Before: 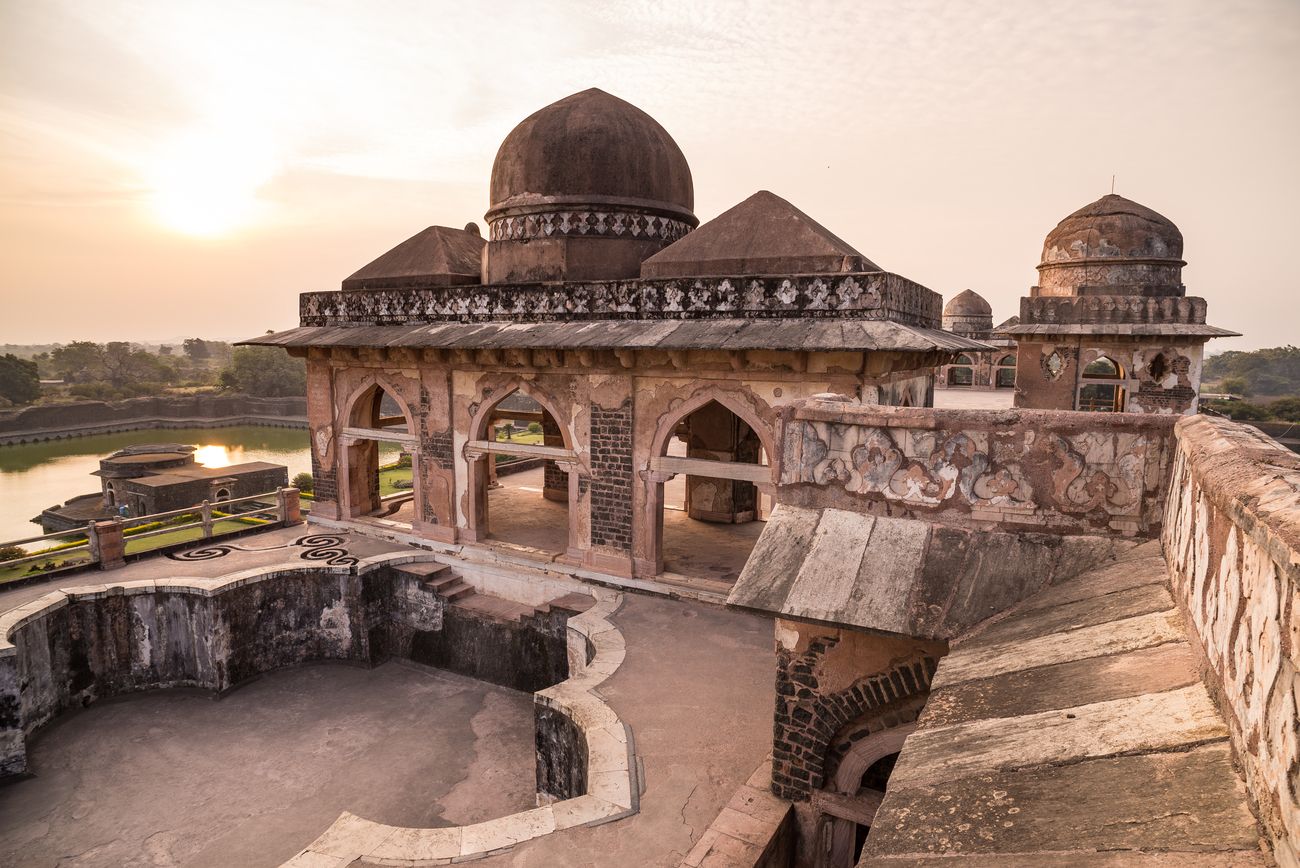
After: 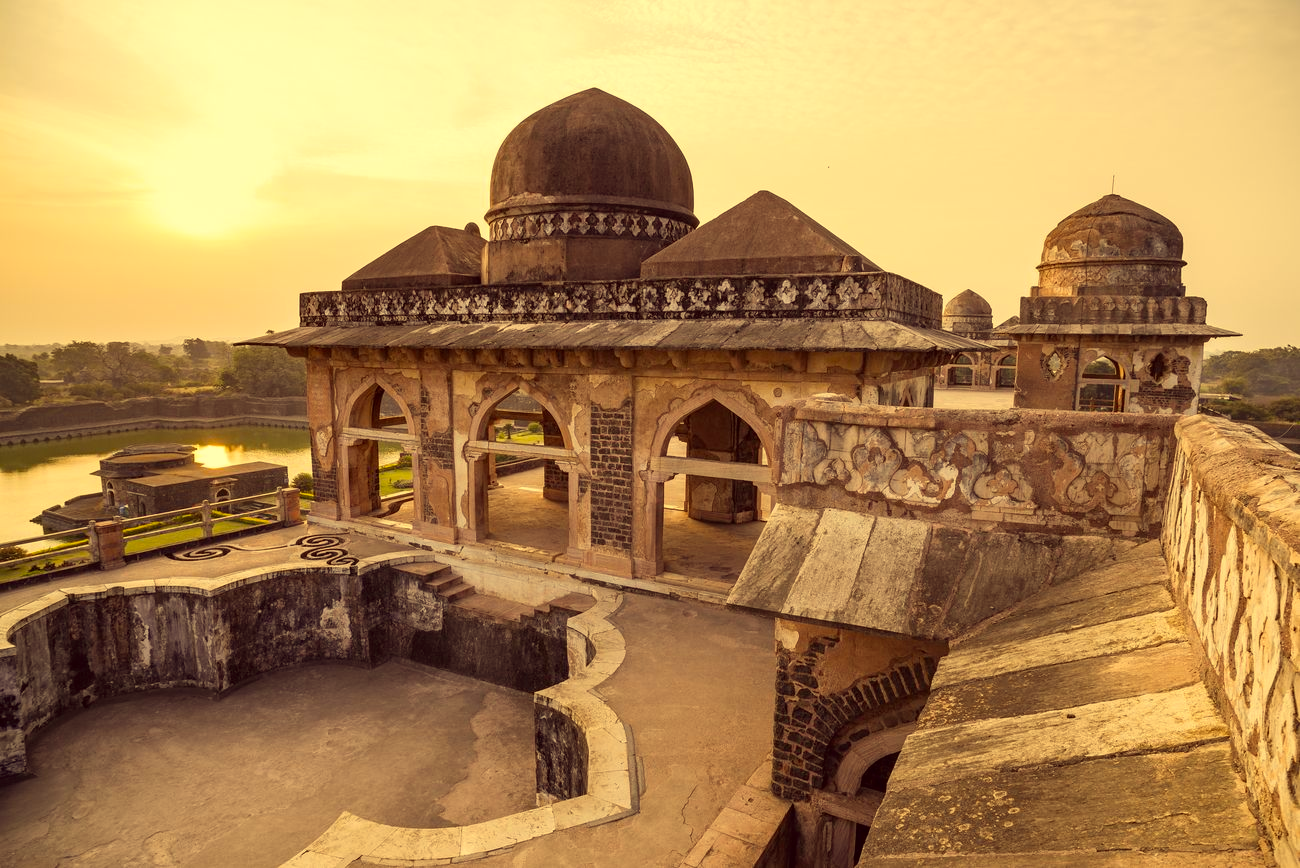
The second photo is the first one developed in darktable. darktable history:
color correction: highlights a* -0.607, highlights b* 39.68, shadows a* 9.72, shadows b* -0.793
